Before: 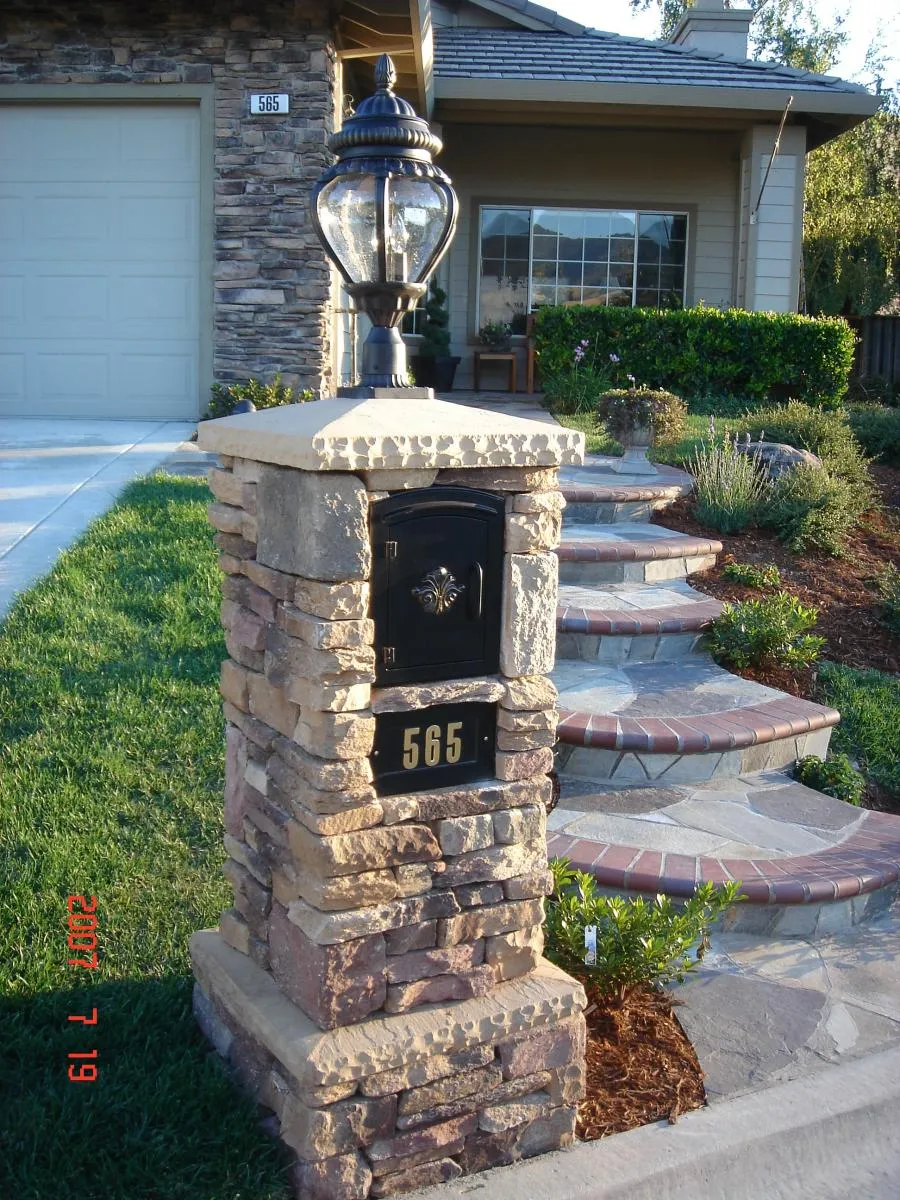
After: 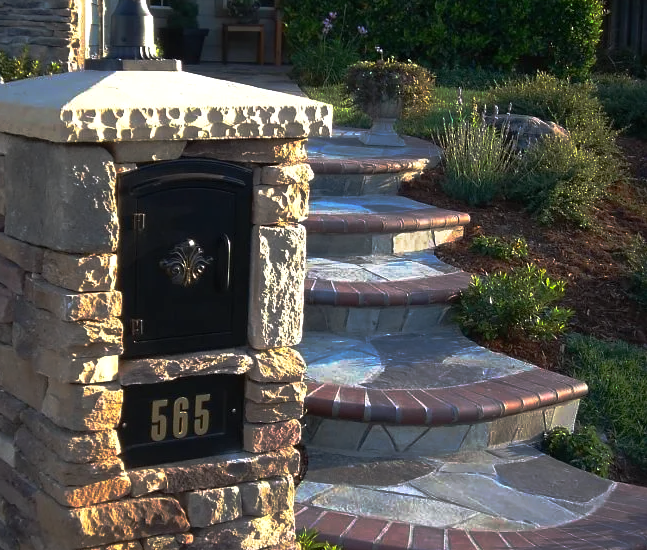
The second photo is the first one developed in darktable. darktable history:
crop and rotate: left 28.005%, top 27.355%, bottom 26.754%
levels: white 99.91%, levels [0, 0.492, 0.984]
base curve: curves: ch0 [(0, 0) (0.564, 0.291) (0.802, 0.731) (1, 1)], preserve colors none
exposure: exposure 0.13 EV, compensate highlight preservation false
